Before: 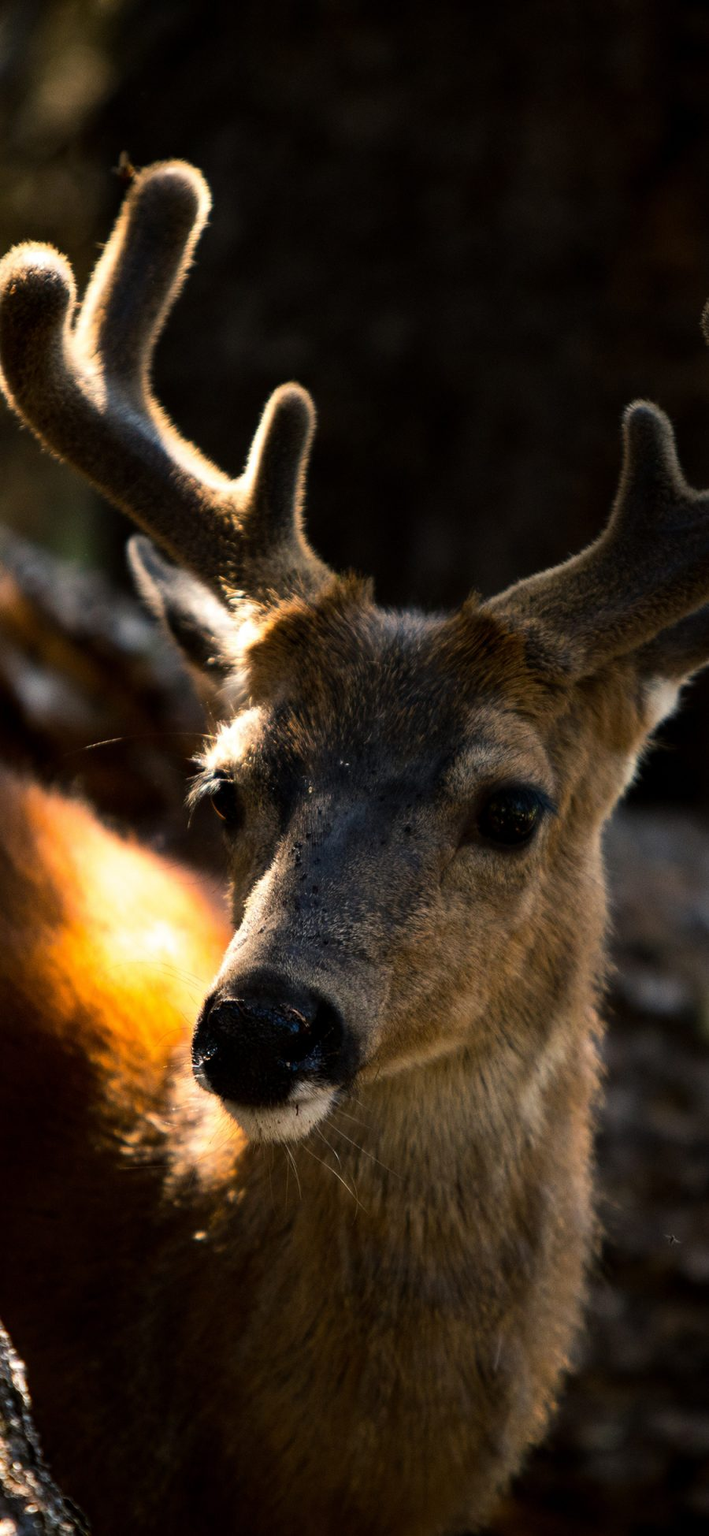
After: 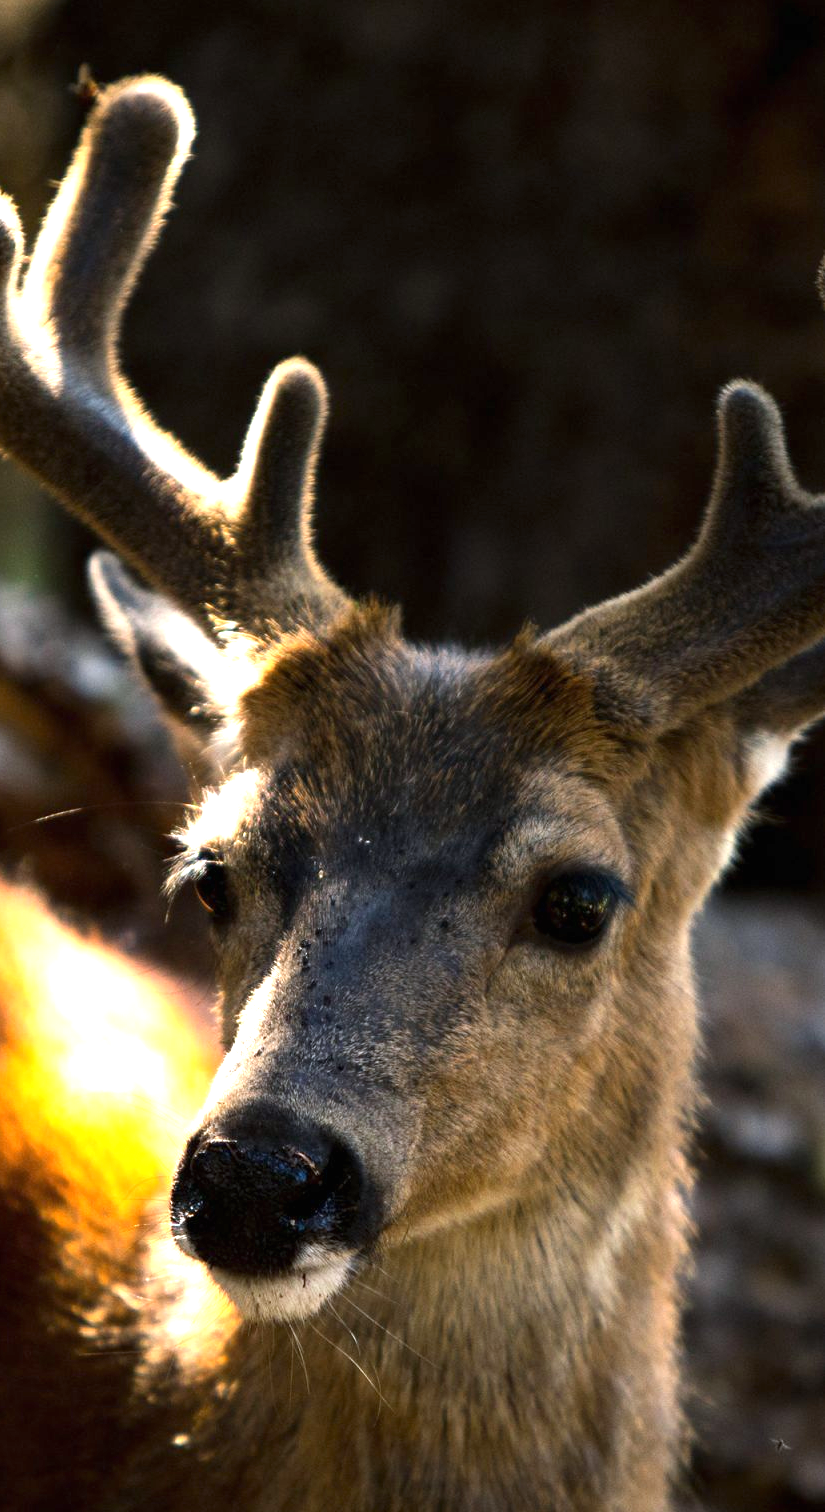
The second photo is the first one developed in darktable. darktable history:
exposure: black level correction 0, exposure 1.1 EV, compensate exposure bias true, compensate highlight preservation false
crop: left 8.155%, top 6.611%, bottom 15.385%
white balance: red 0.967, blue 1.049
